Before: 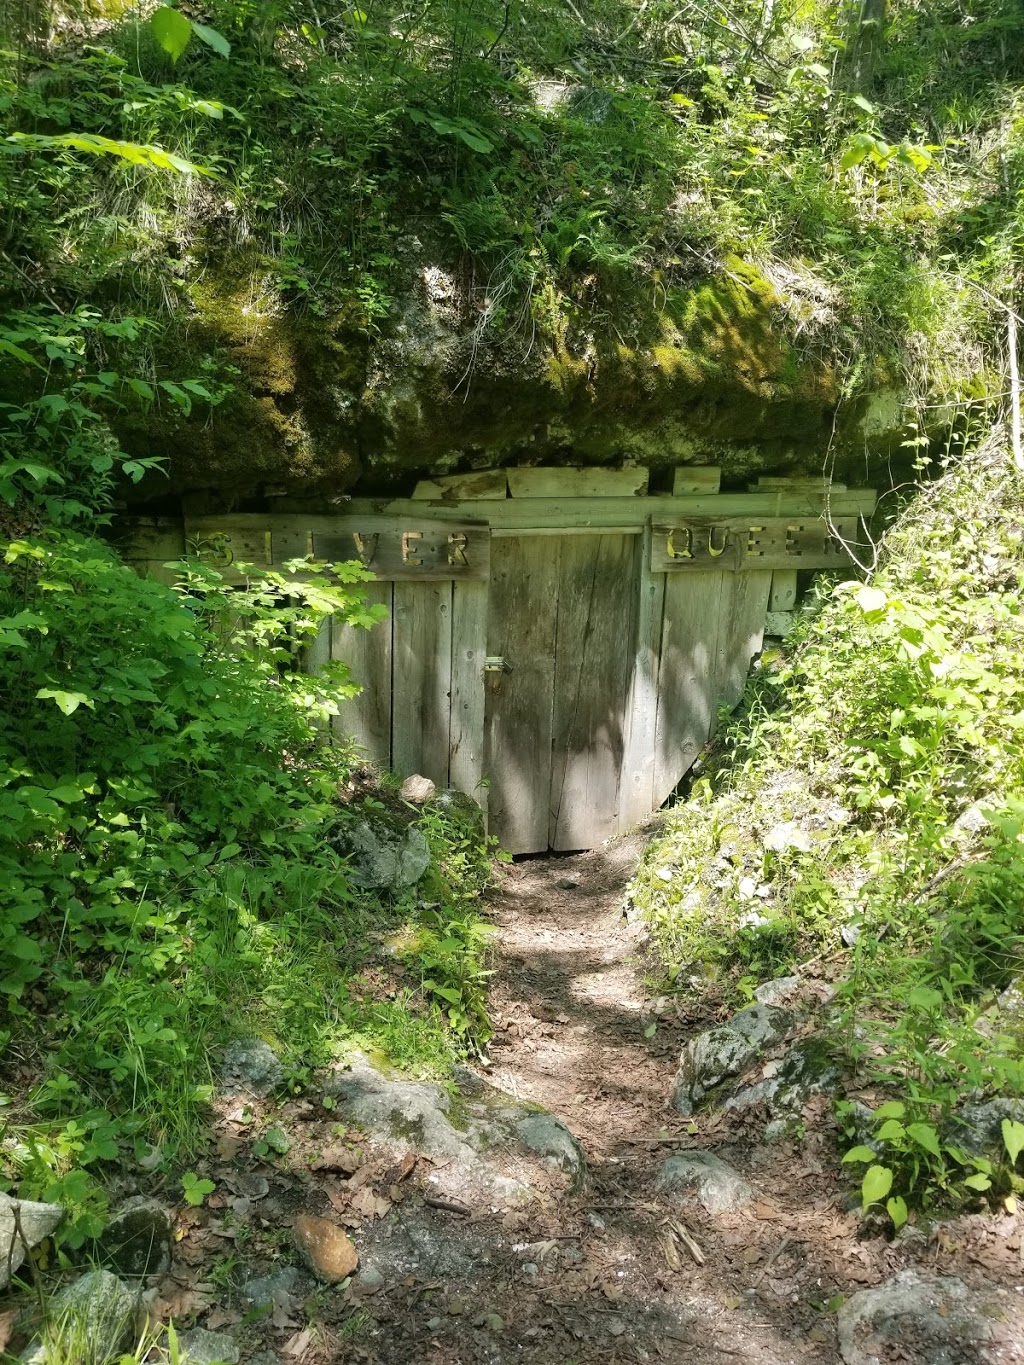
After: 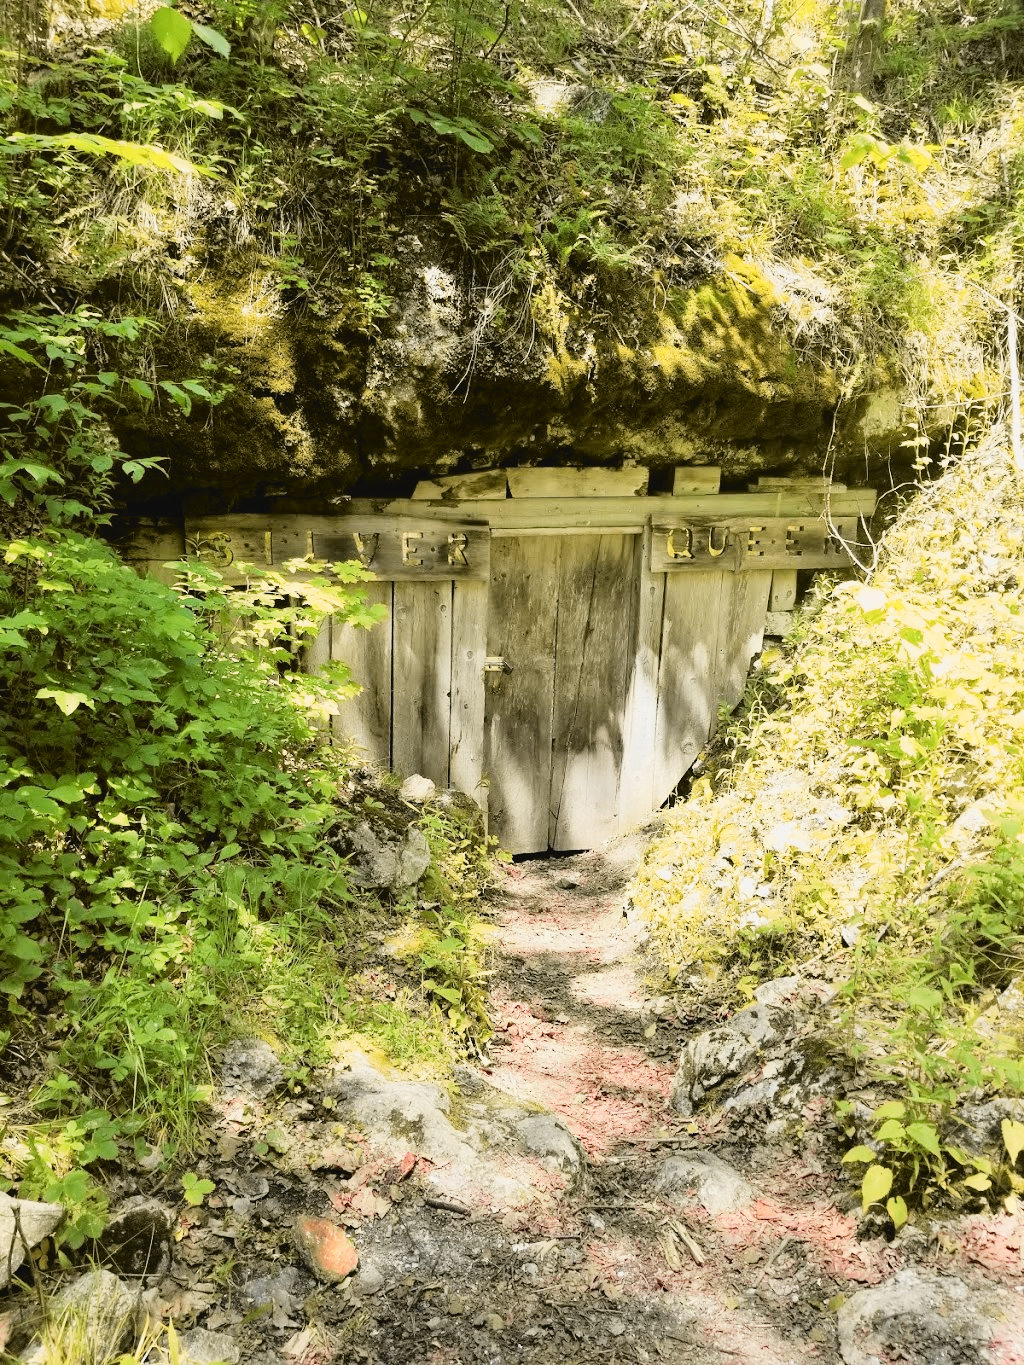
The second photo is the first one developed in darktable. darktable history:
exposure: black level correction 0, exposure 0.895 EV, compensate exposure bias true, compensate highlight preservation false
tone curve: curves: ch0 [(0, 0.036) (0.119, 0.115) (0.466, 0.498) (0.715, 0.767) (0.817, 0.865) (1, 0.998)]; ch1 [(0, 0) (0.377, 0.424) (0.442, 0.491) (0.487, 0.498) (0.514, 0.512) (0.536, 0.577) (0.66, 0.724) (1, 1)]; ch2 [(0, 0) (0.38, 0.405) (0.463, 0.443) (0.492, 0.486) (0.526, 0.541) (0.578, 0.598) (1, 1)], color space Lab, independent channels, preserve colors none
filmic rgb: middle gray luminance 29%, black relative exposure -10.32 EV, white relative exposure 5.49 EV, target black luminance 0%, hardness 3.94, latitude 2.87%, contrast 1.123, highlights saturation mix 5.23%, shadows ↔ highlights balance 15.55%
